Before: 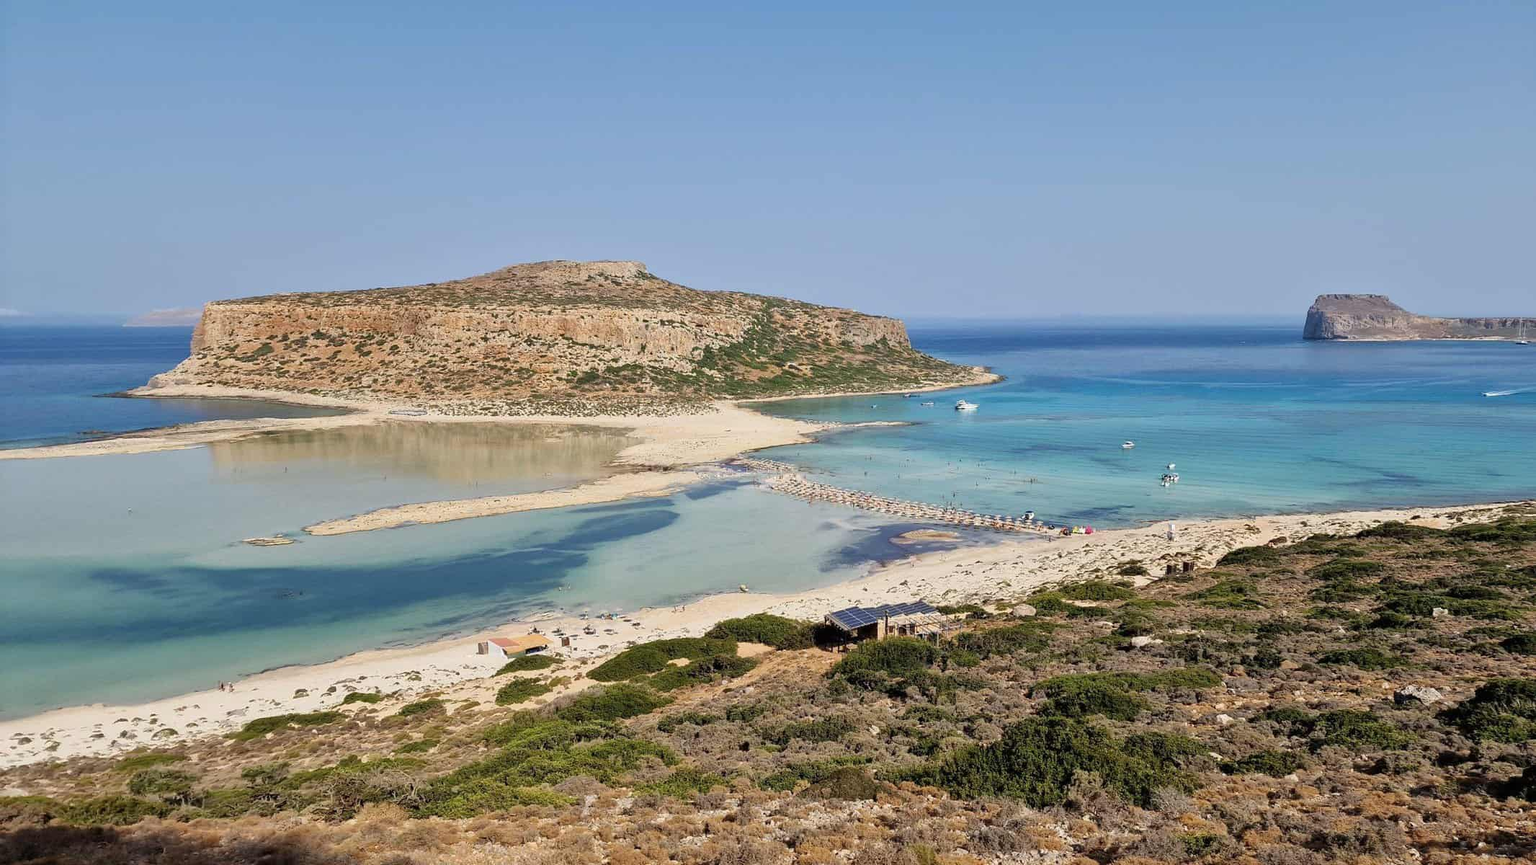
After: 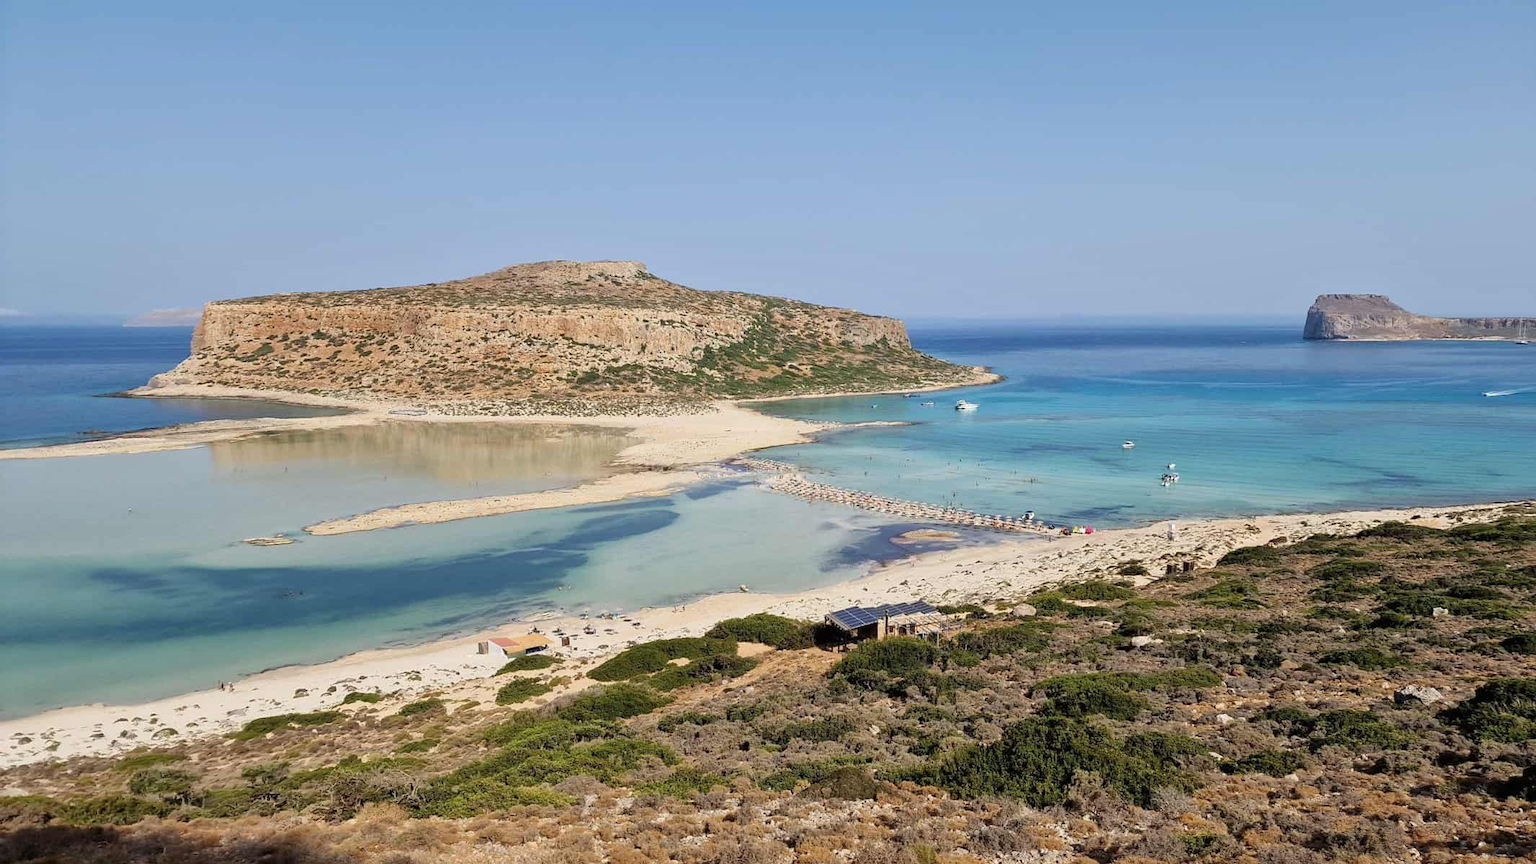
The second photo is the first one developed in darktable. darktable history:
shadows and highlights: shadows -22.71, highlights 45.2, soften with gaussian
